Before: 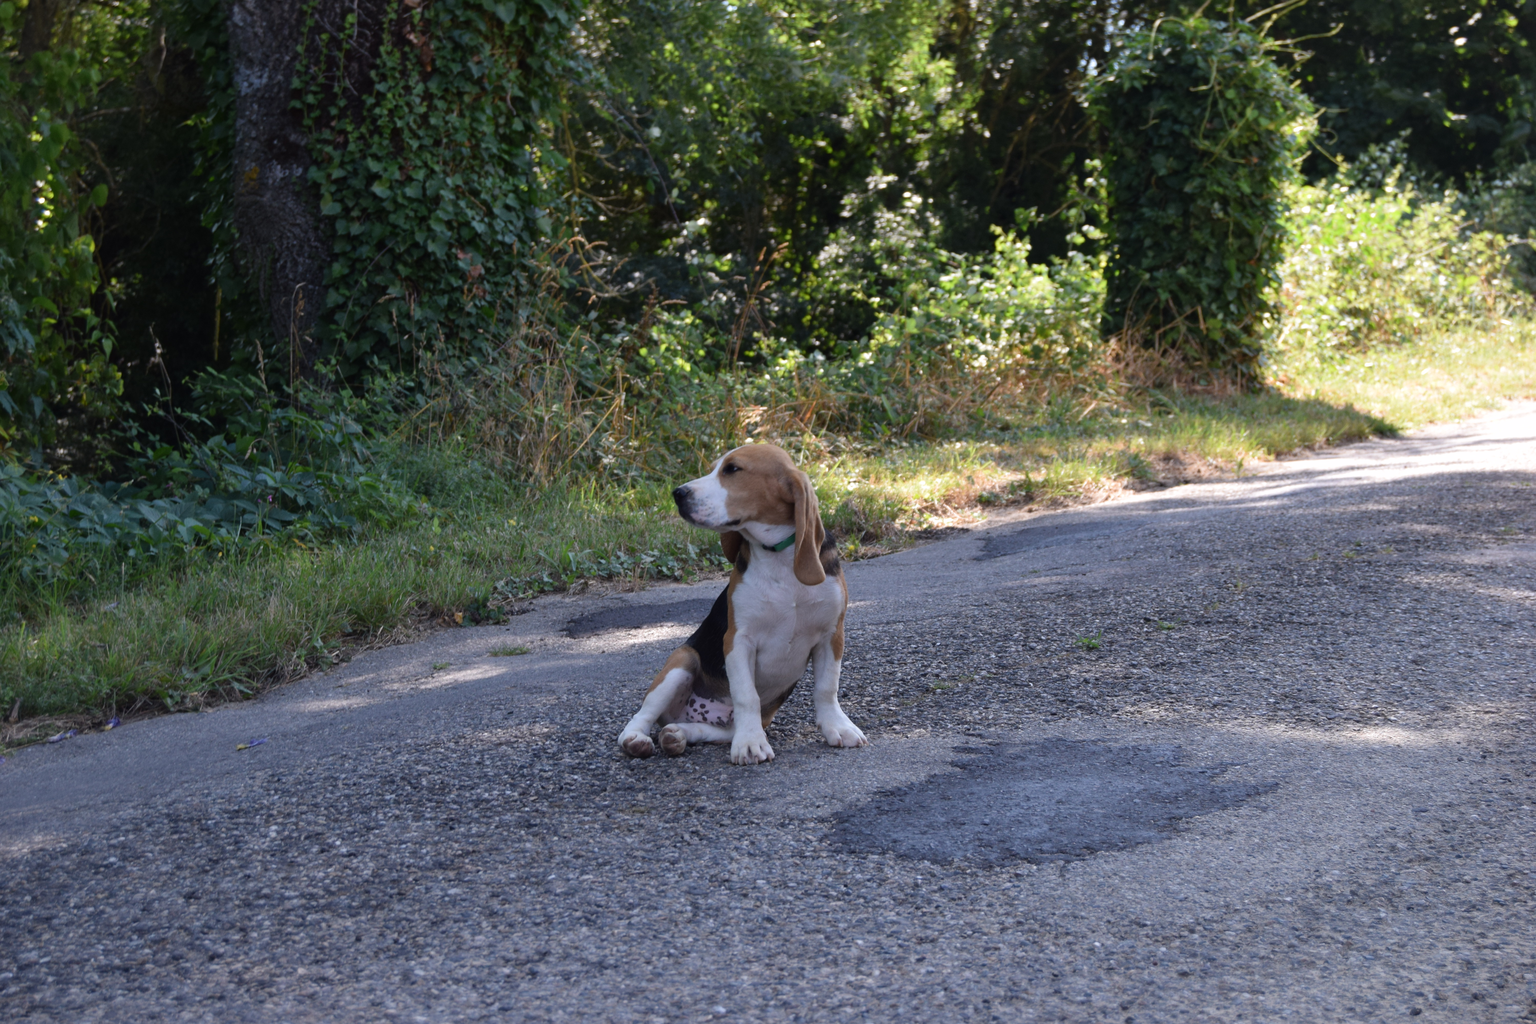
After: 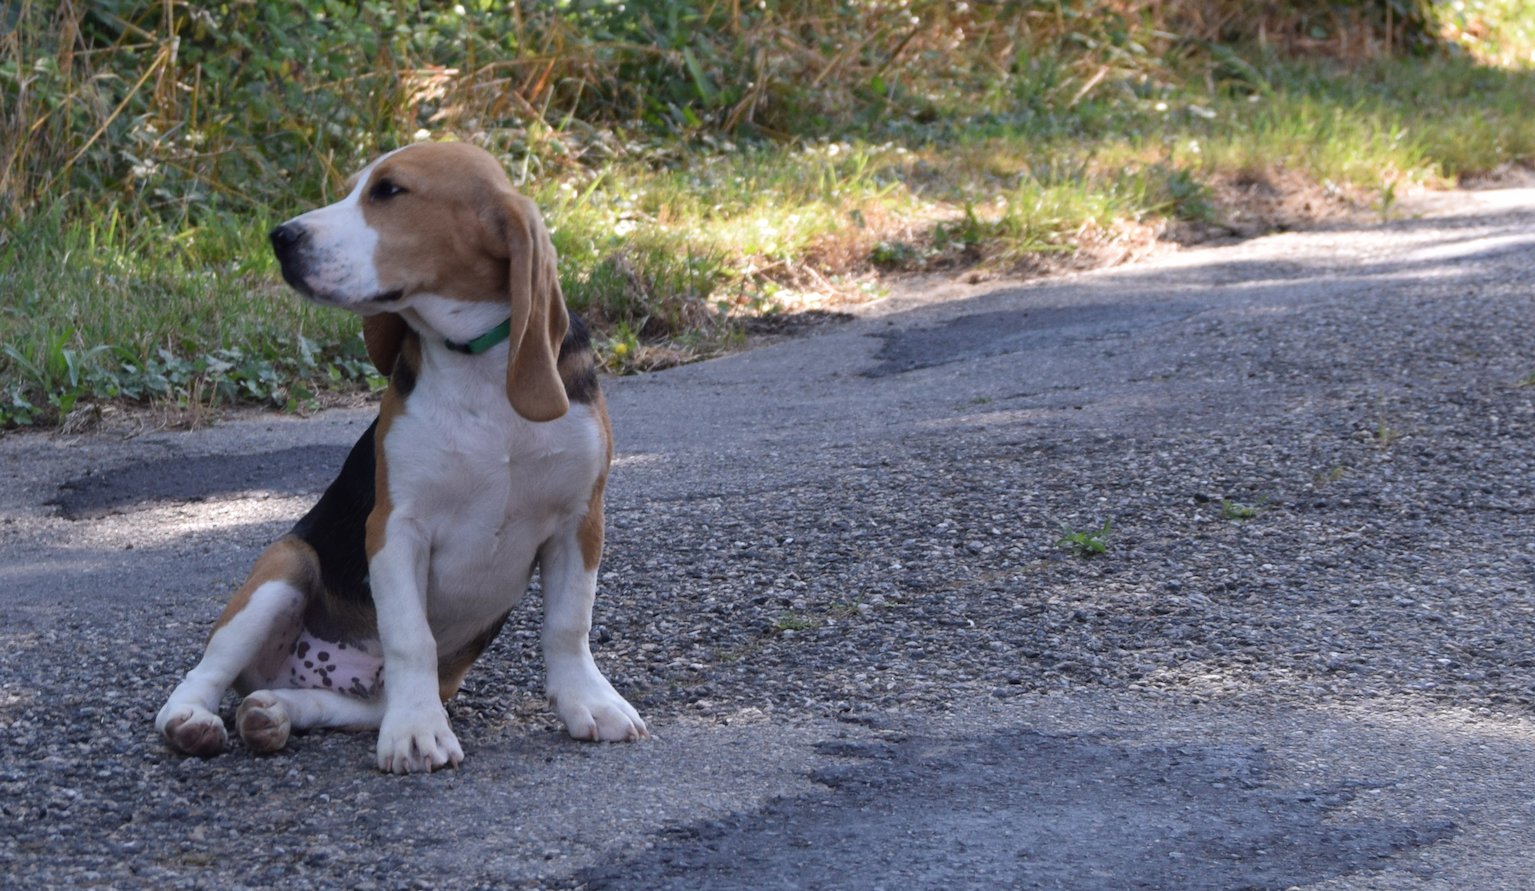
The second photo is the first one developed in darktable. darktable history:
rotate and perspective: rotation 0.8°, automatic cropping off
crop: left 35.03%, top 36.625%, right 14.663%, bottom 20.057%
